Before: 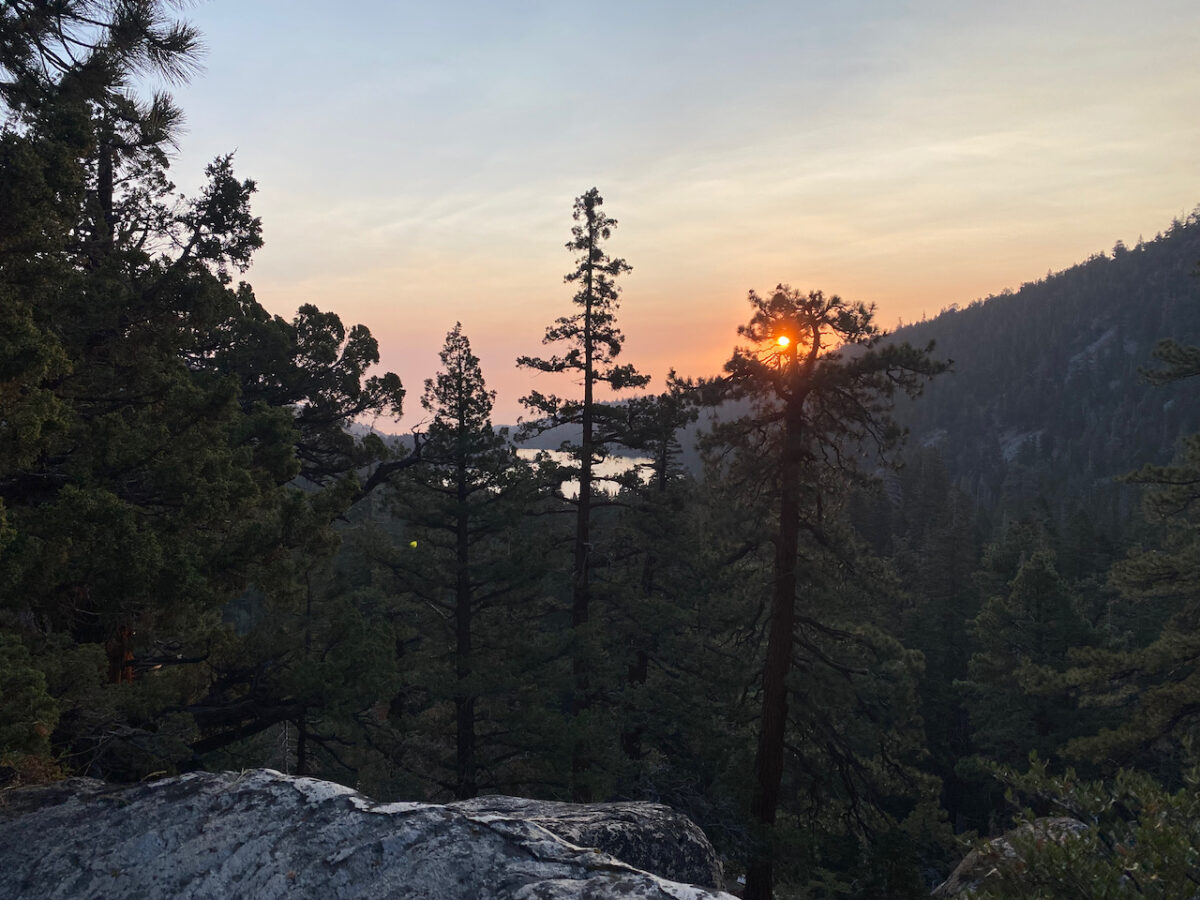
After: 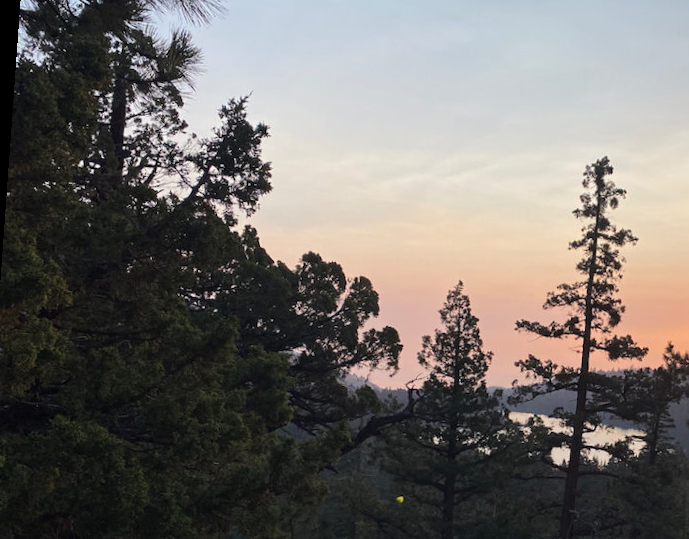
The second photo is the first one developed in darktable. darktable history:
crop and rotate: left 3.047%, top 7.509%, right 42.236%, bottom 37.598%
rotate and perspective: rotation 4.1°, automatic cropping off
